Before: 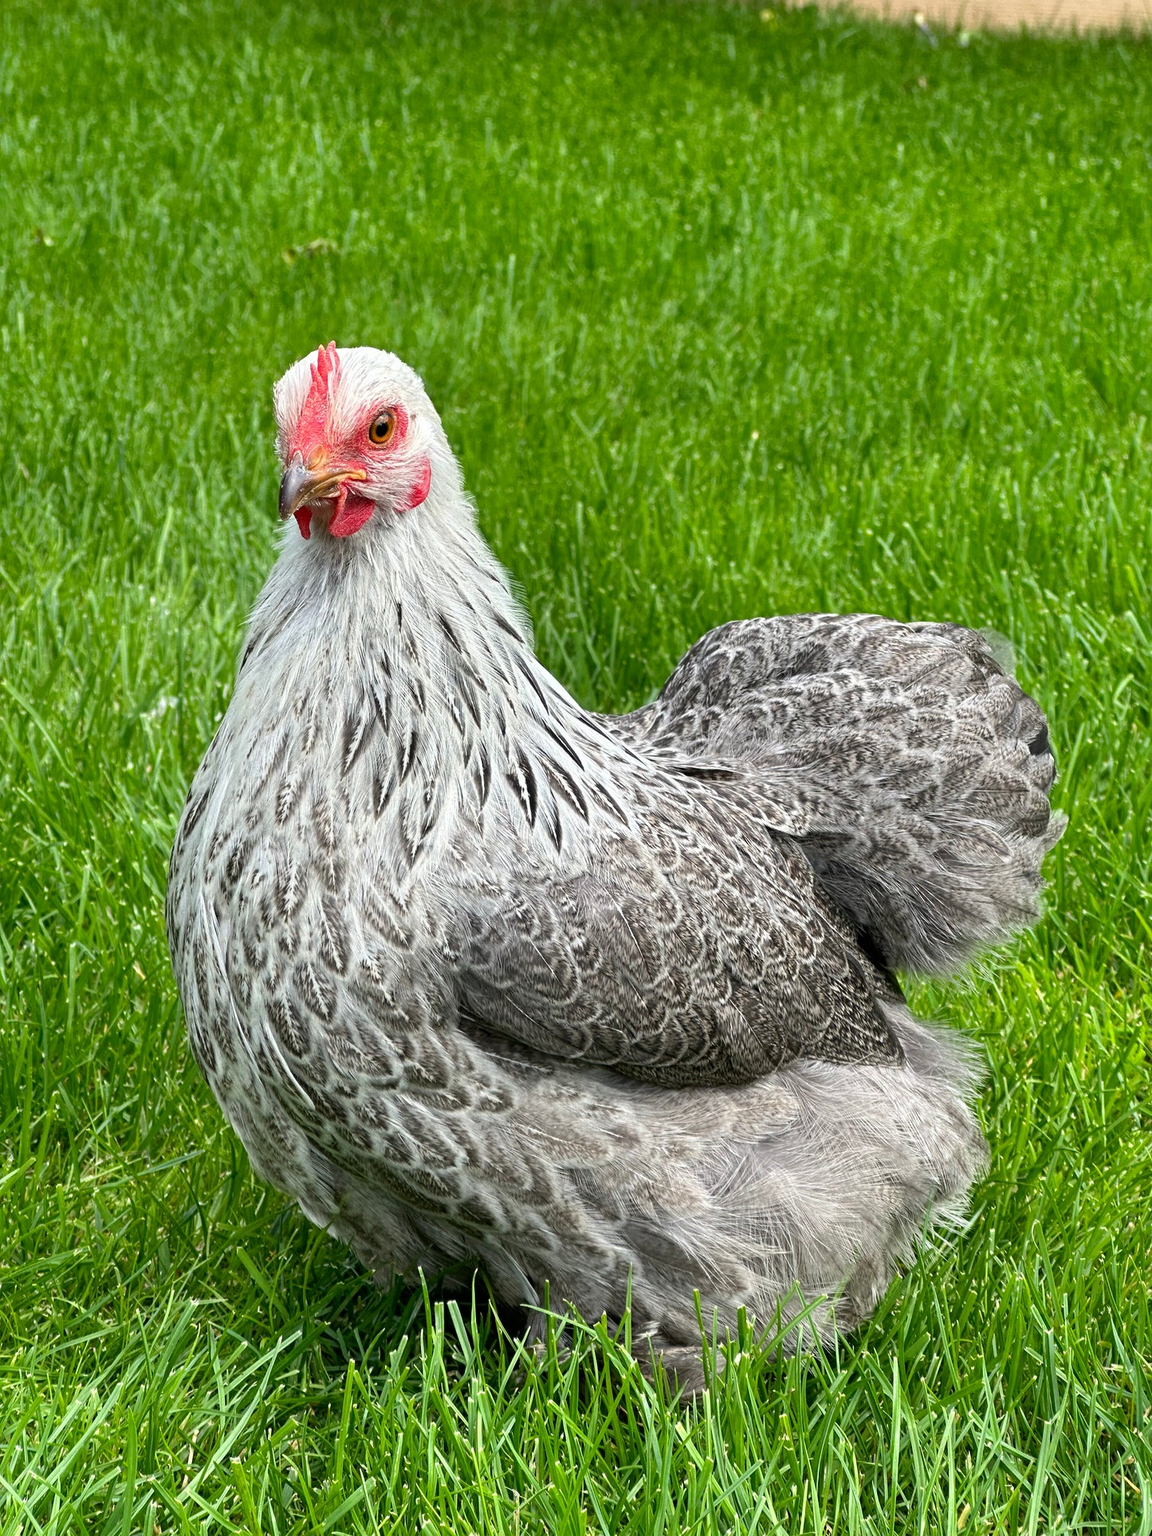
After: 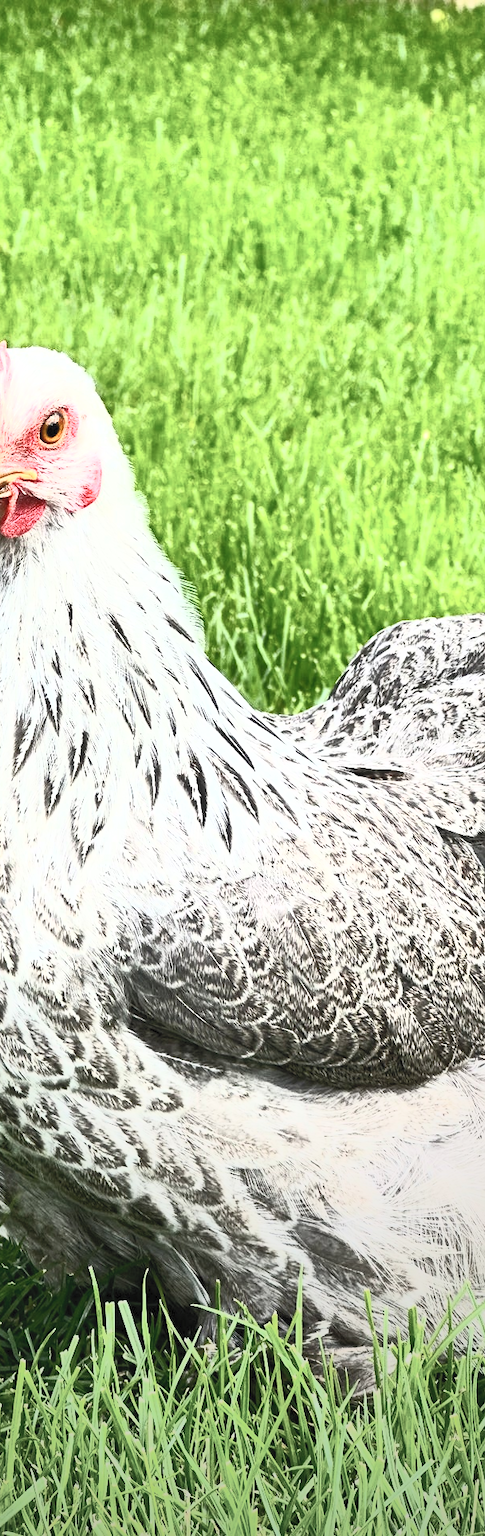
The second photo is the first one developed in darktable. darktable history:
contrast brightness saturation: contrast 1, brightness 1, saturation 1
crop: left 28.583%, right 29.231%
vignetting: fall-off start 72.14%, fall-off radius 108.07%, brightness -0.713, saturation -0.488, center (-0.054, -0.359), width/height ratio 0.729
color correction: saturation 0.5
